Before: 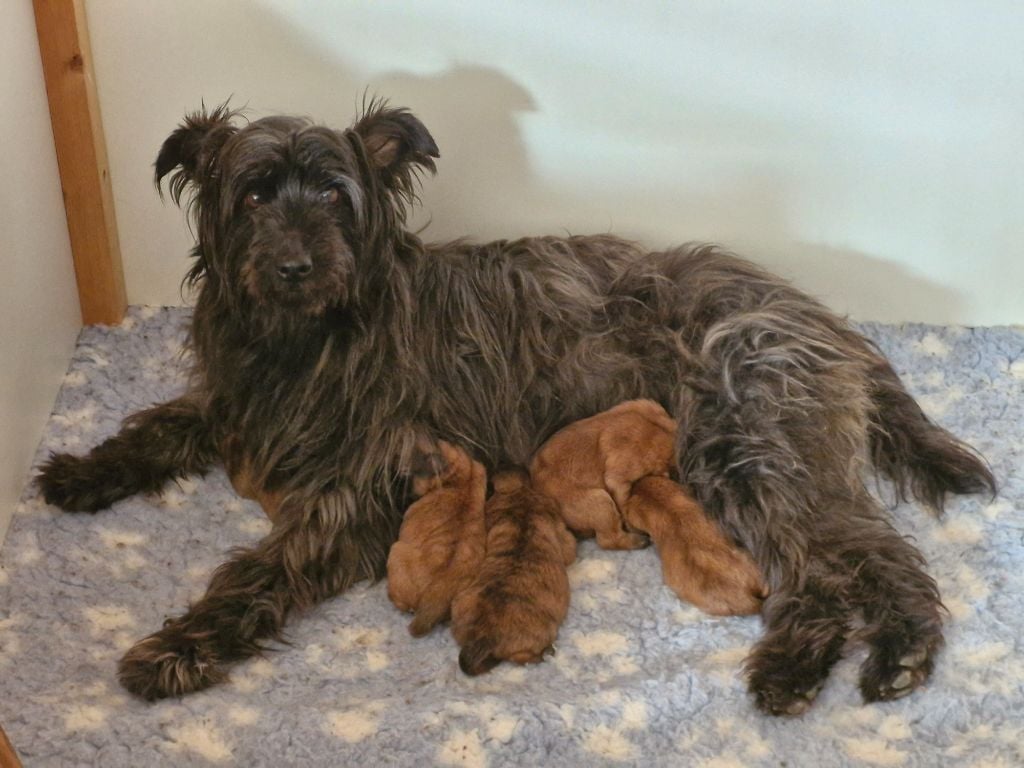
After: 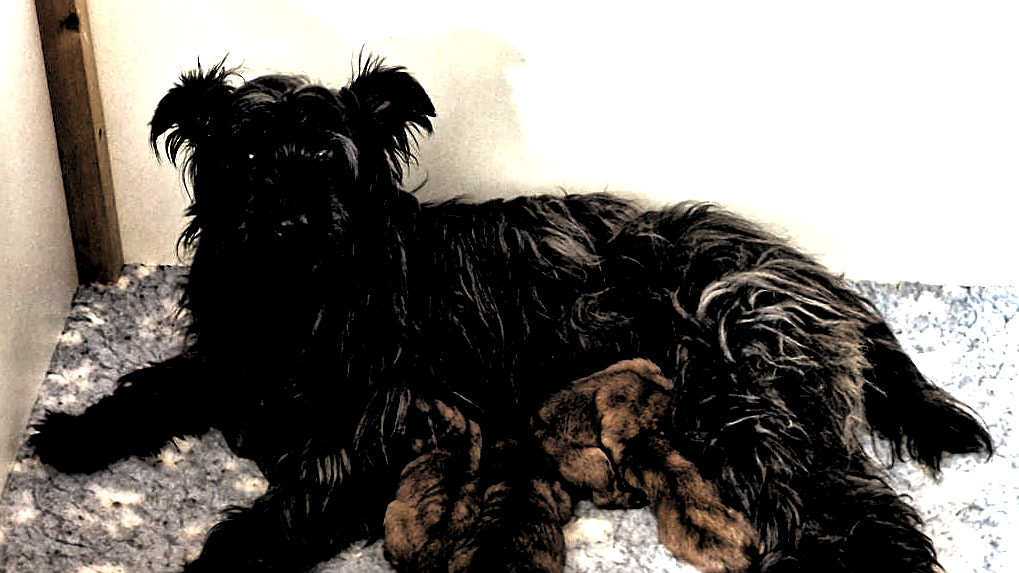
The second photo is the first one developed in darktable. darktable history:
exposure: black level correction 0, exposure 1.285 EV, compensate highlight preservation false
levels: levels [0.514, 0.759, 1]
local contrast: mode bilateral grid, contrast 21, coarseness 51, detail 158%, midtone range 0.2
crop: left 0.401%, top 5.468%, bottom 19.814%
sharpen: on, module defaults
